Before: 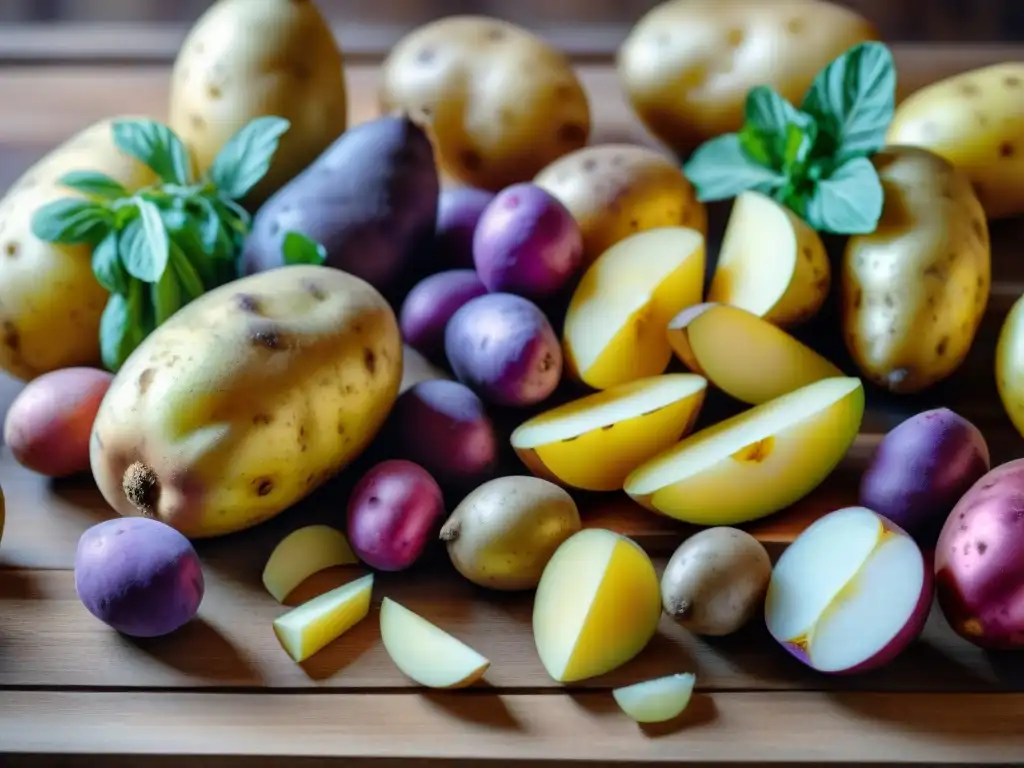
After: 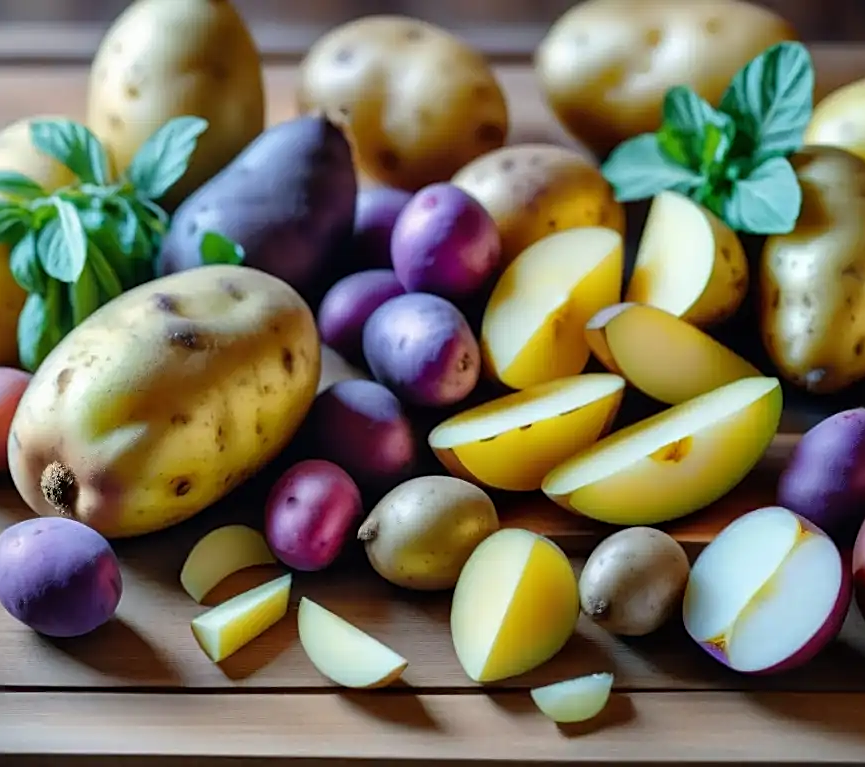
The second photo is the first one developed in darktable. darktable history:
crop: left 8.016%, right 7.432%
sharpen: on, module defaults
